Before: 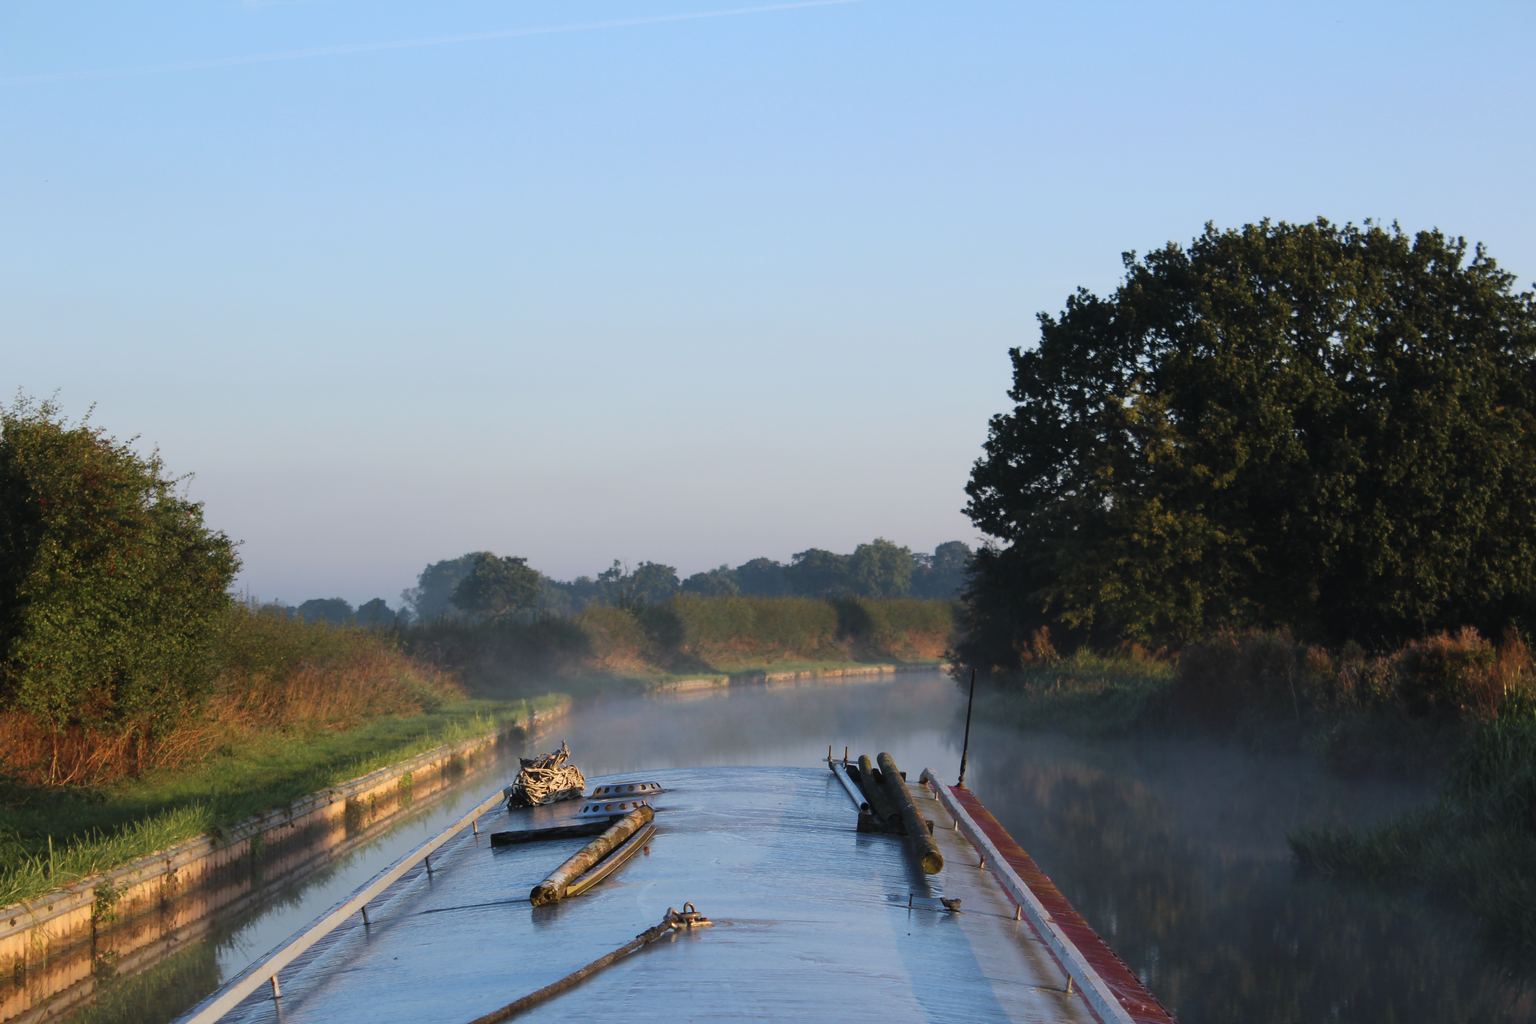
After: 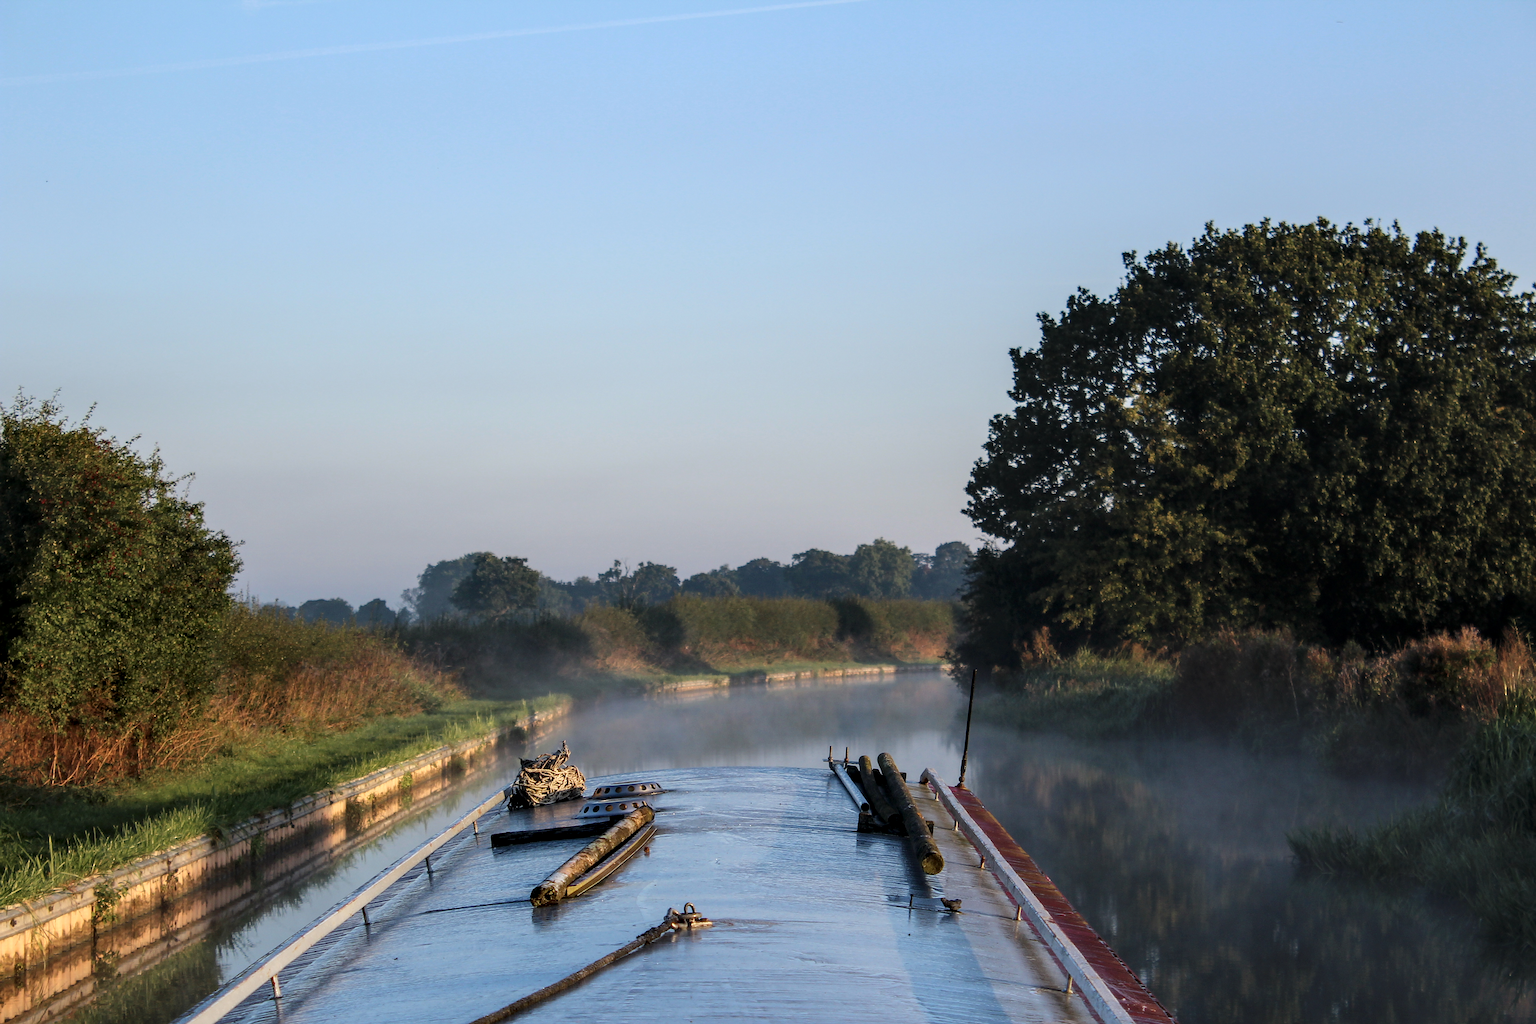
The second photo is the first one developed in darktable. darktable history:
sharpen: on, module defaults
local contrast: highlights 20%, detail 150%
